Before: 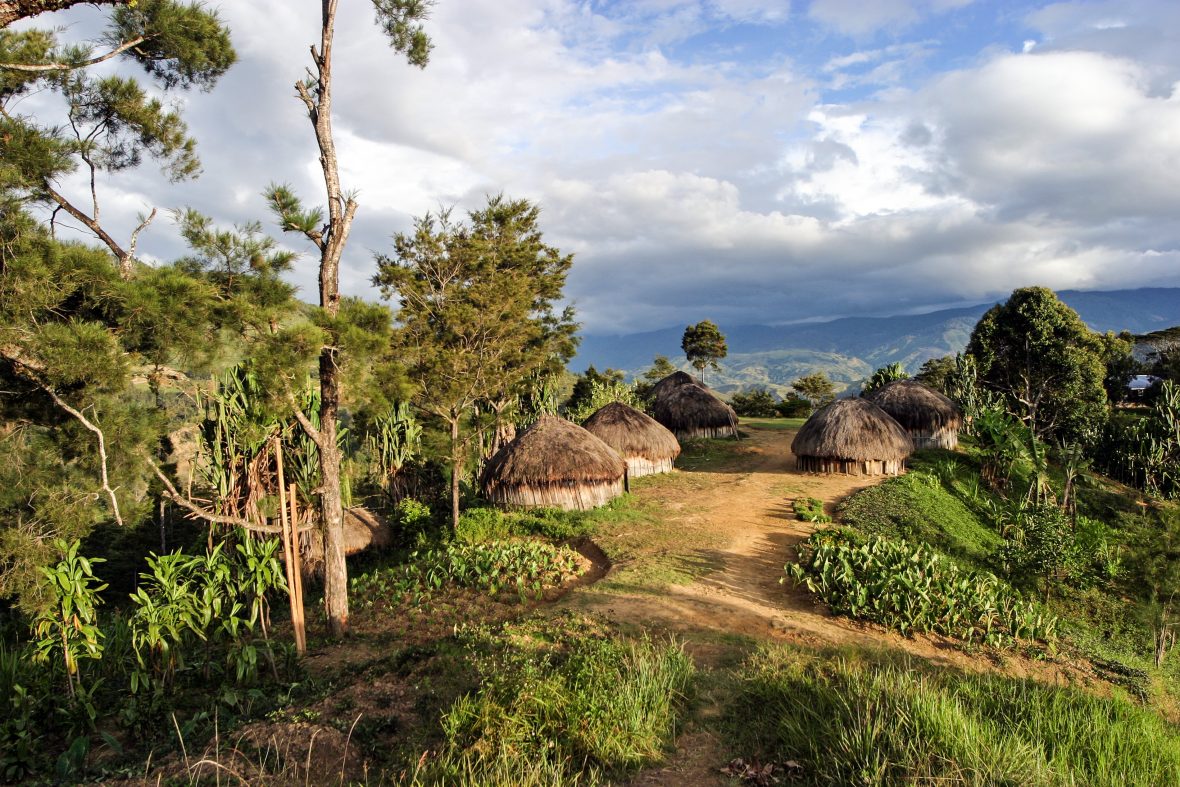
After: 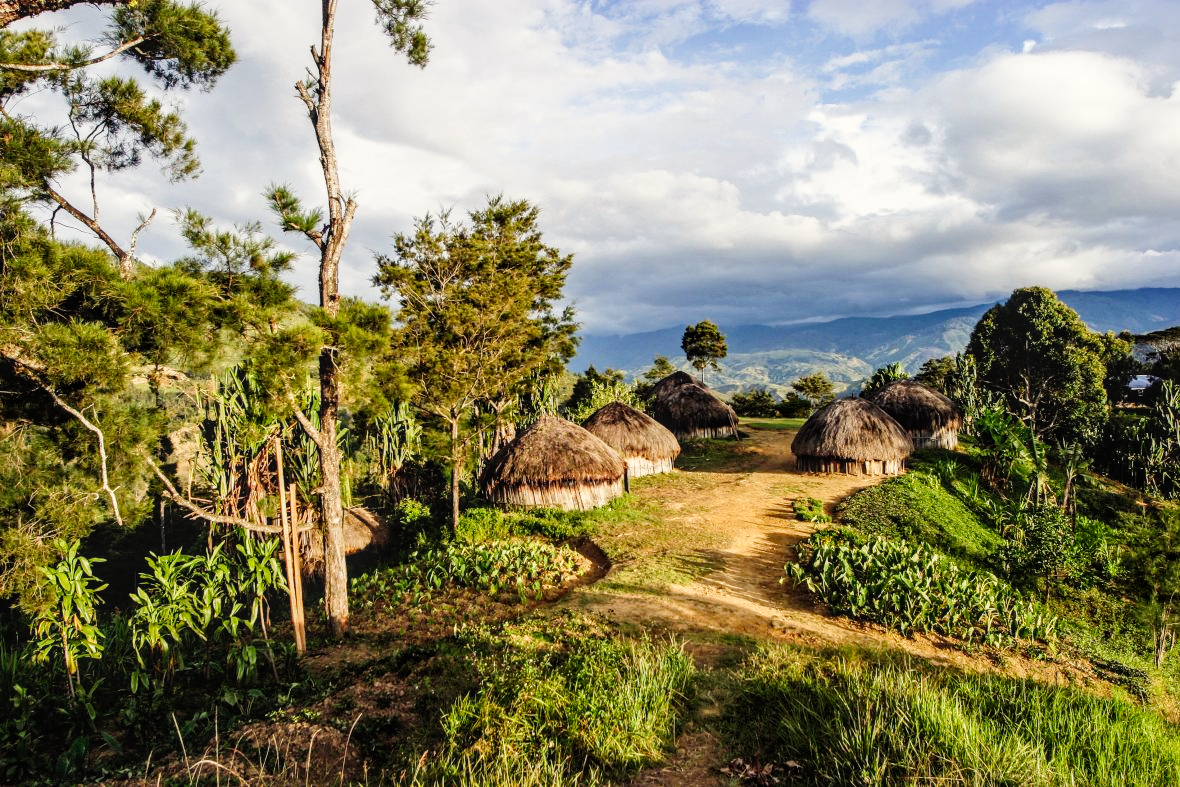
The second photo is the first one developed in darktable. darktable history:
tone curve: curves: ch0 [(0, 0.023) (0.104, 0.058) (0.21, 0.162) (0.469, 0.524) (0.579, 0.65) (0.725, 0.8) (0.858, 0.903) (1, 0.974)]; ch1 [(0, 0) (0.414, 0.395) (0.447, 0.447) (0.502, 0.501) (0.521, 0.512) (0.566, 0.566) (0.618, 0.61) (0.654, 0.642) (1, 1)]; ch2 [(0, 0) (0.369, 0.388) (0.437, 0.453) (0.492, 0.485) (0.524, 0.508) (0.553, 0.566) (0.583, 0.608) (1, 1)], preserve colors none
local contrast: on, module defaults
color correction: highlights b* 2.91
